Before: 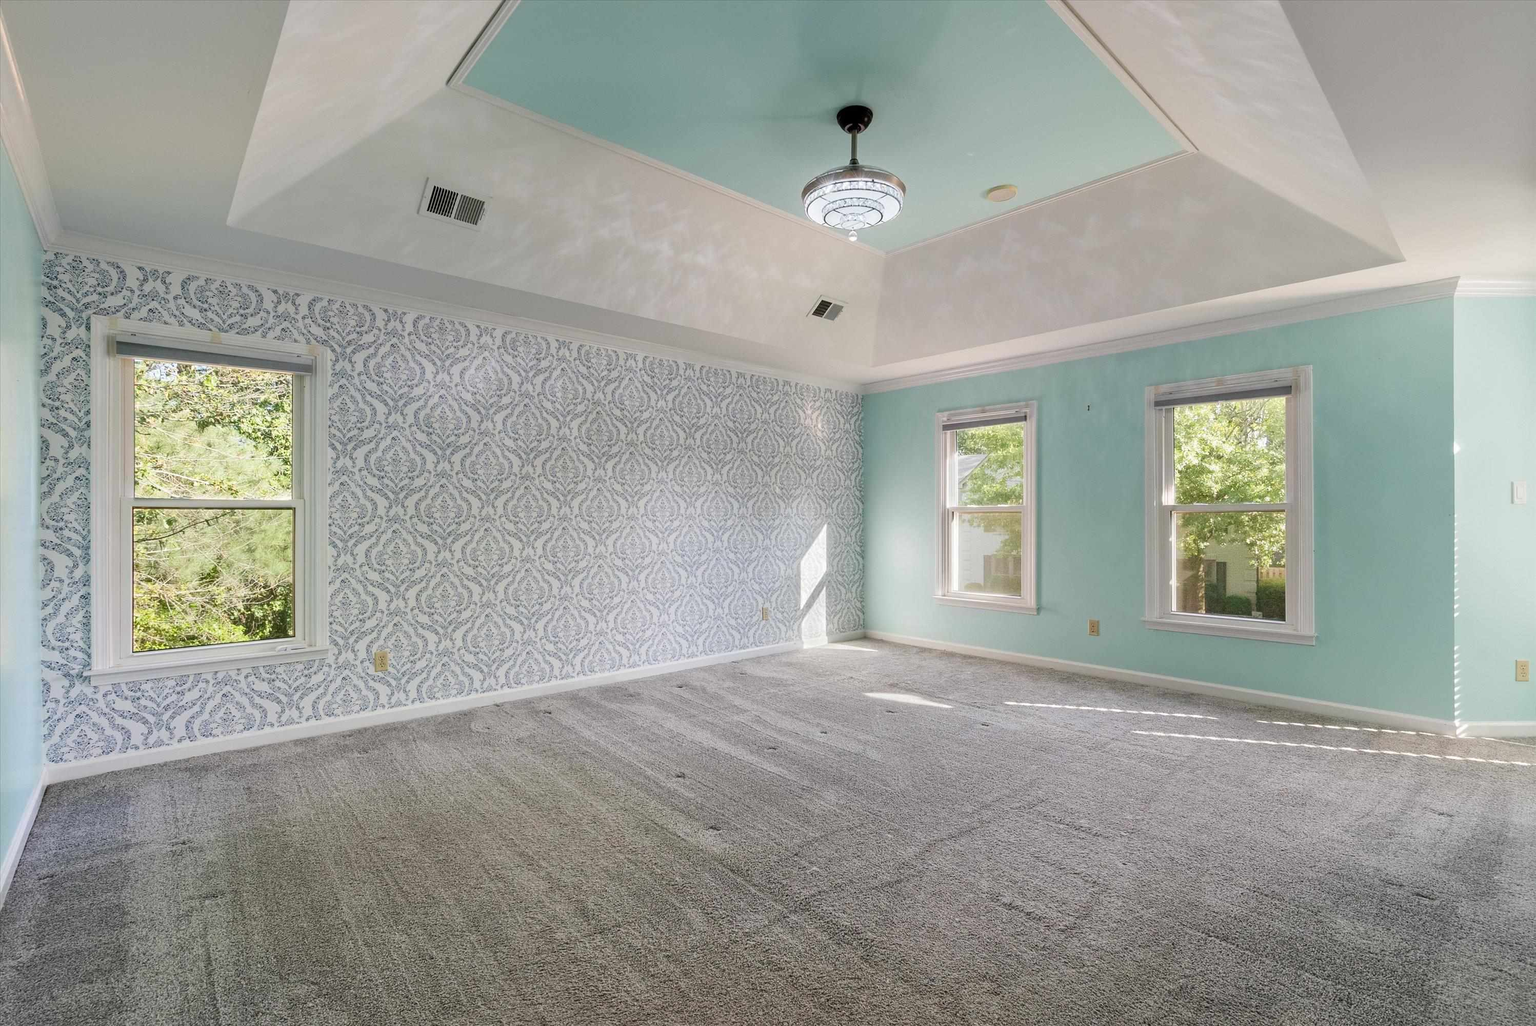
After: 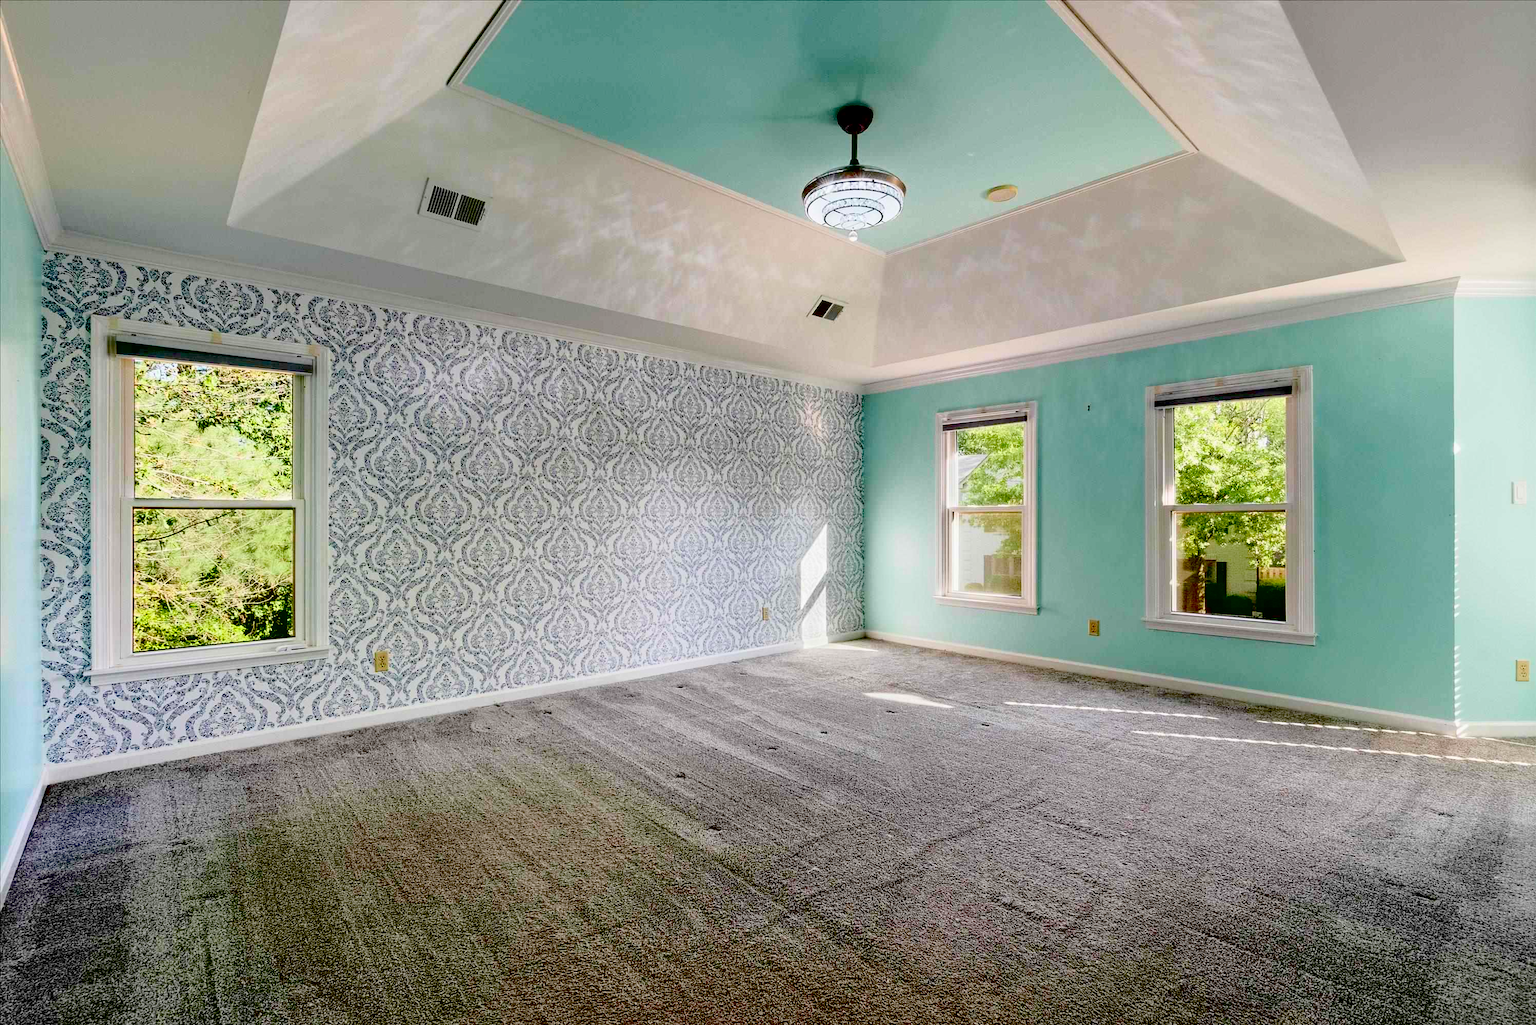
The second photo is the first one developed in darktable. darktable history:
exposure: black level correction 0.1, exposure -0.092 EV, compensate highlight preservation false
tone curve: curves: ch0 [(0, 0) (0.234, 0.191) (0.48, 0.534) (0.608, 0.667) (0.725, 0.809) (0.864, 0.922) (1, 1)]; ch1 [(0, 0) (0.453, 0.43) (0.5, 0.5) (0.615, 0.649) (1, 1)]; ch2 [(0, 0) (0.5, 0.5) (0.586, 0.617) (1, 1)], color space Lab, independent channels, preserve colors none
